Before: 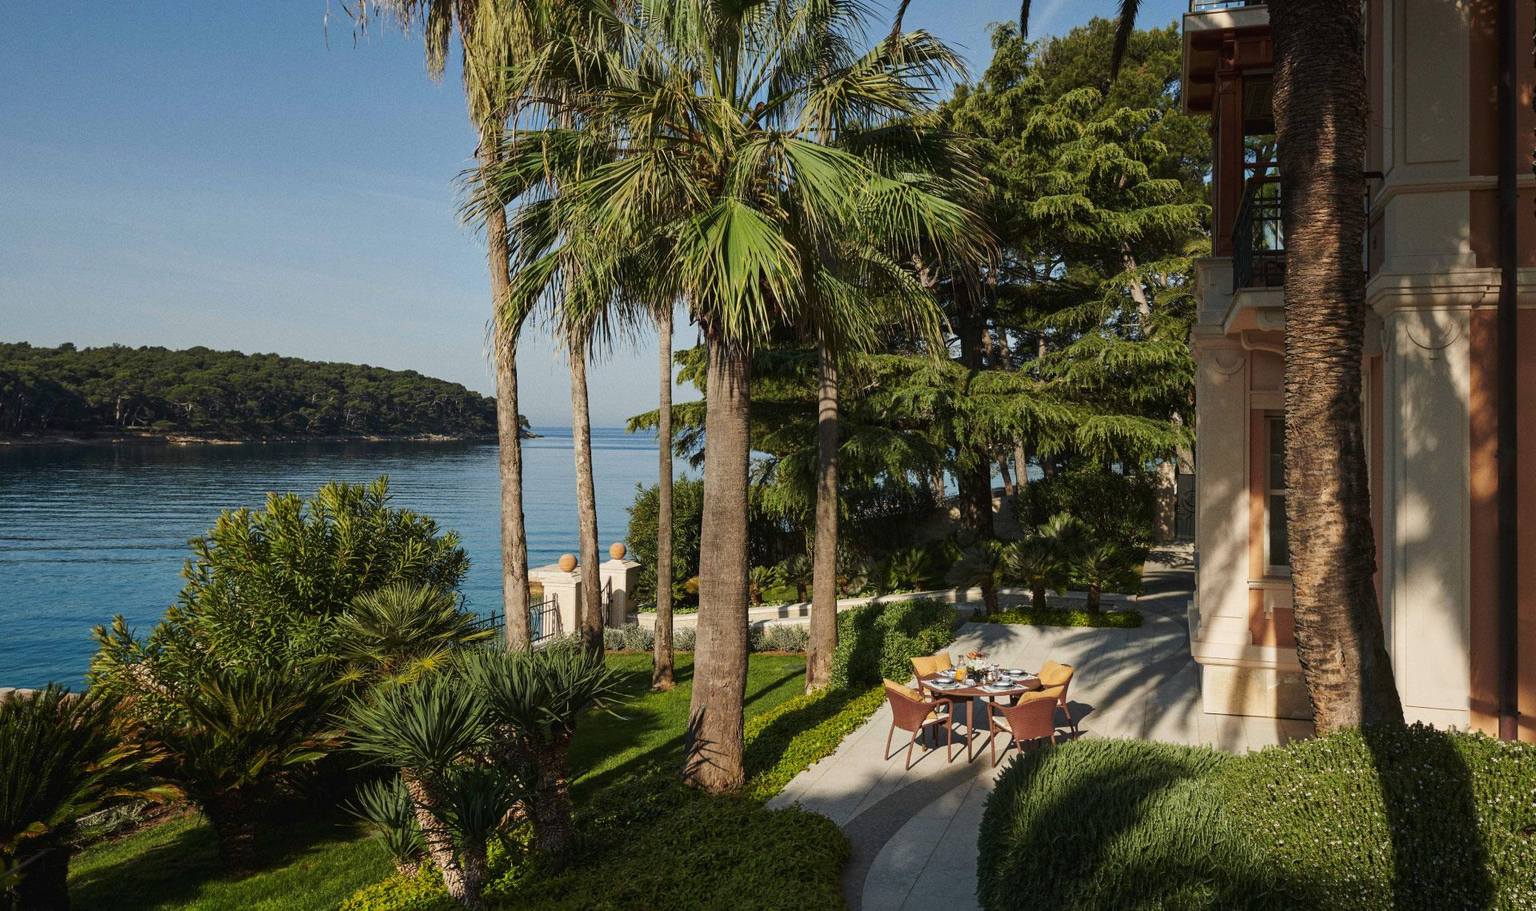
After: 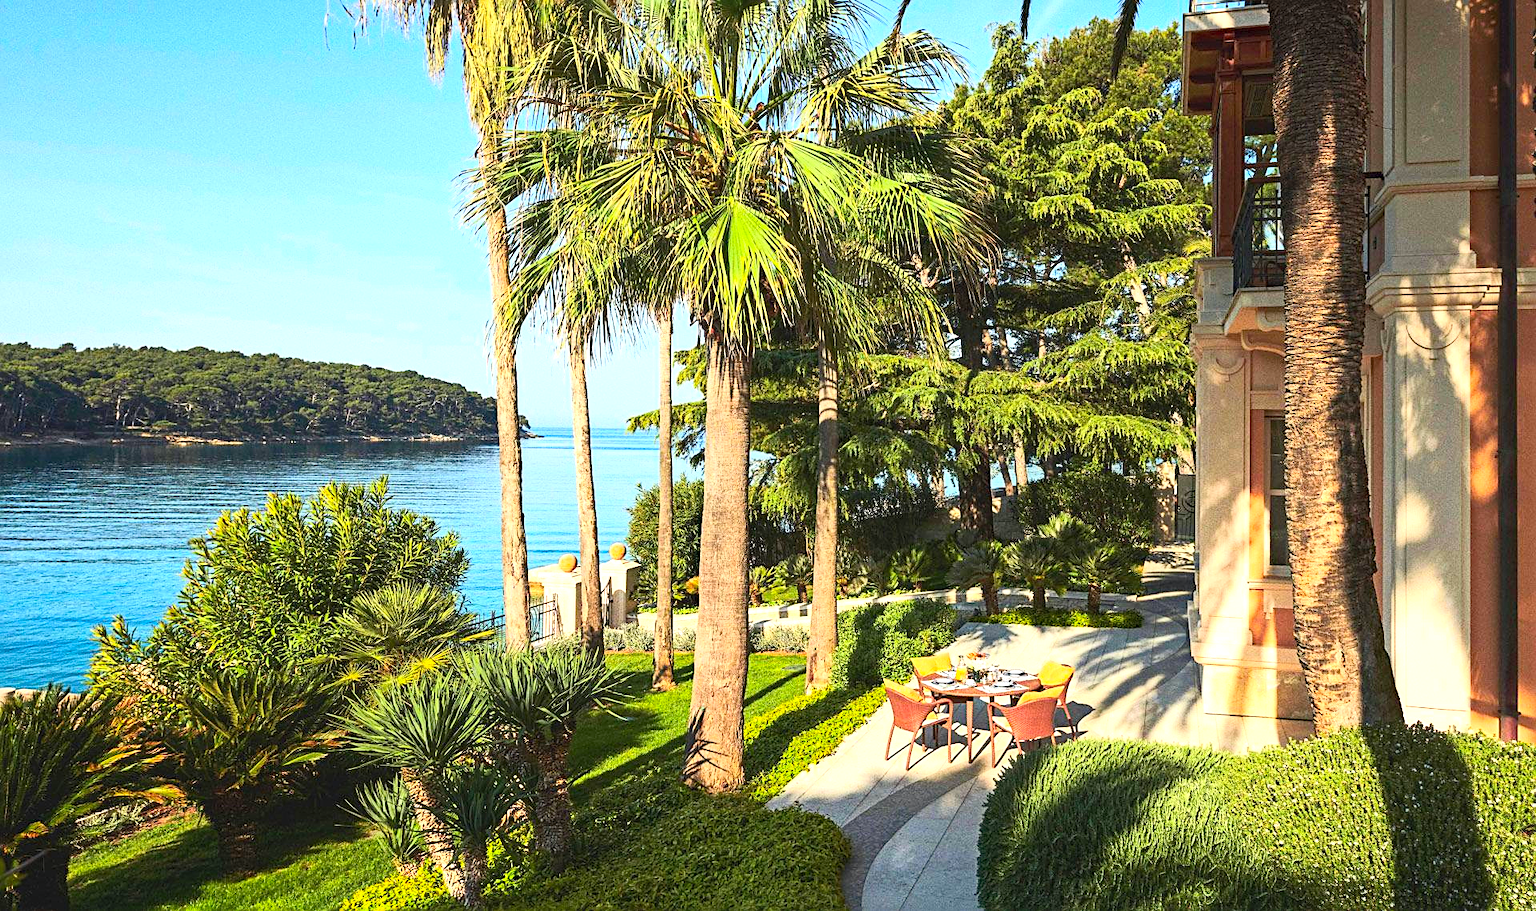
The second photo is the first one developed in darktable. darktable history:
tone equalizer: on, module defaults
haze removal: compatibility mode true, adaptive false
exposure: black level correction 0, exposure 1.2 EV, compensate exposure bias true, compensate highlight preservation false
sharpen: on, module defaults
contrast brightness saturation: contrast 0.24, brightness 0.251, saturation 0.394
